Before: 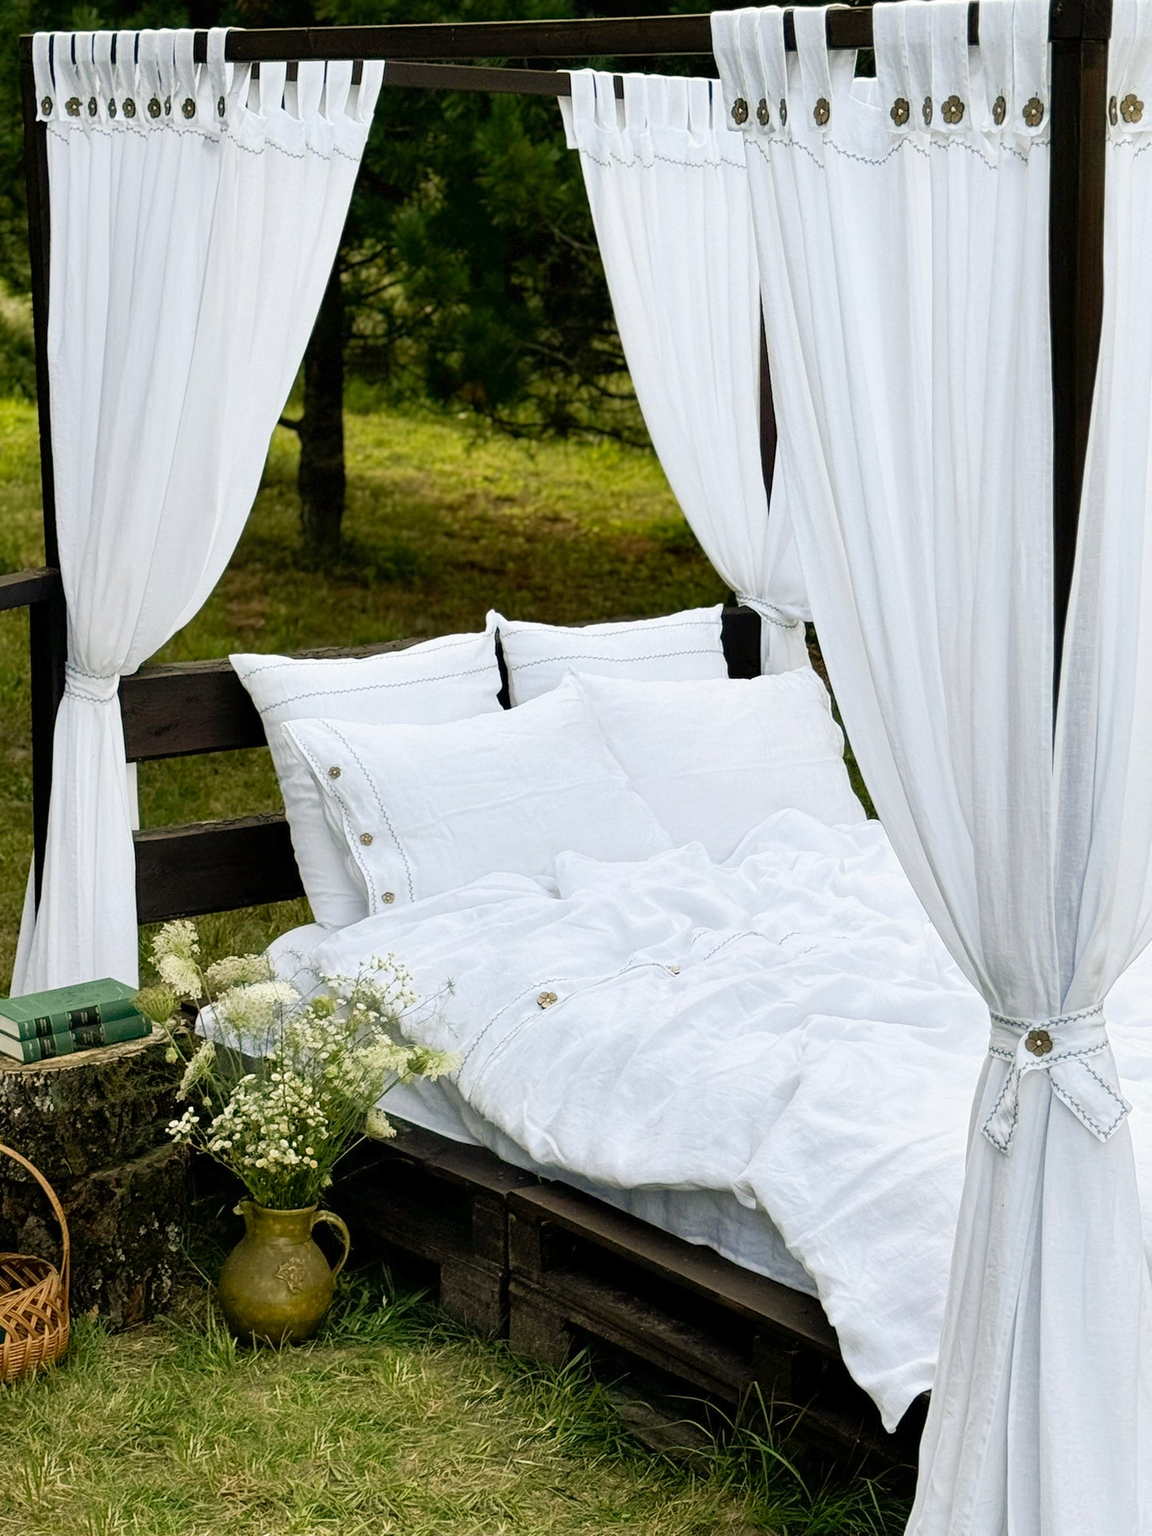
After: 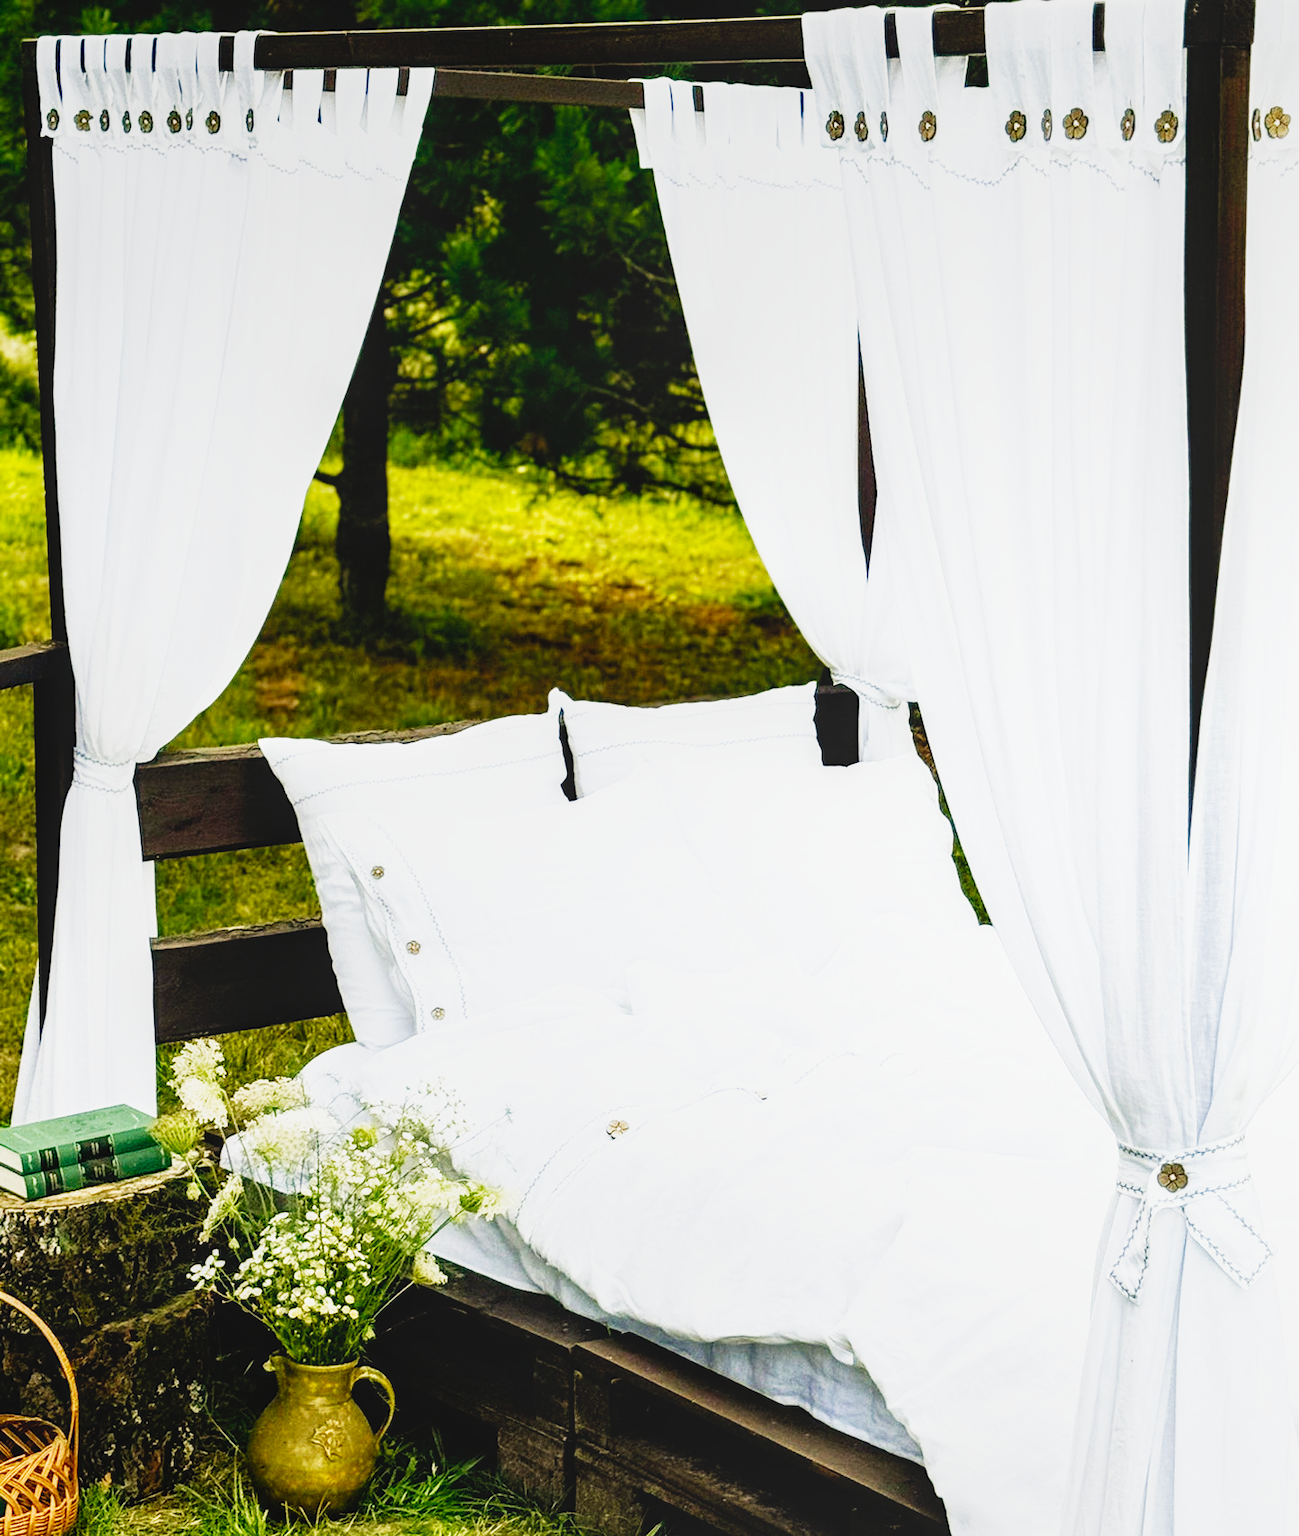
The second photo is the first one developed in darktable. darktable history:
base curve: curves: ch0 [(0, 0) (0.007, 0.004) (0.027, 0.03) (0.046, 0.07) (0.207, 0.54) (0.442, 0.872) (0.673, 0.972) (1, 1)], preserve colors none
crop and rotate: top 0%, bottom 11.39%
tone equalizer: edges refinement/feathering 500, mask exposure compensation -1.57 EV, preserve details no
local contrast: detail 109%
contrast brightness saturation: saturation 0.101
